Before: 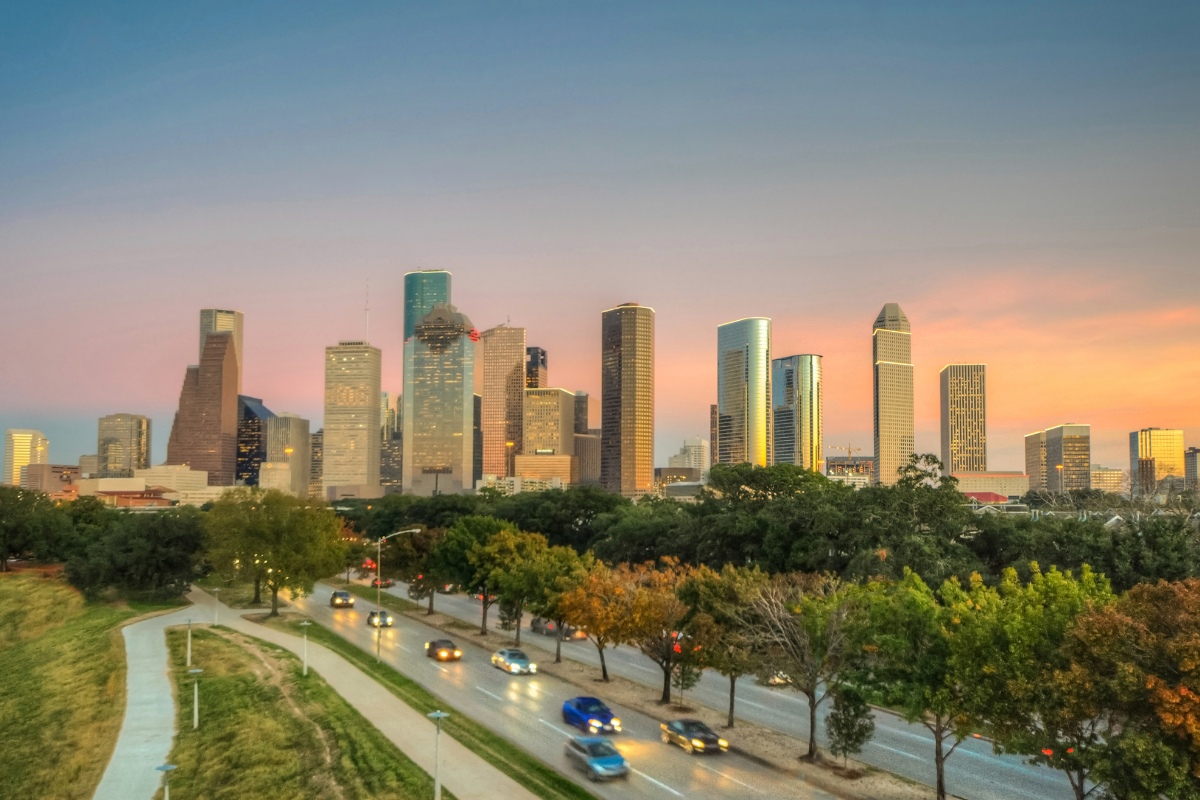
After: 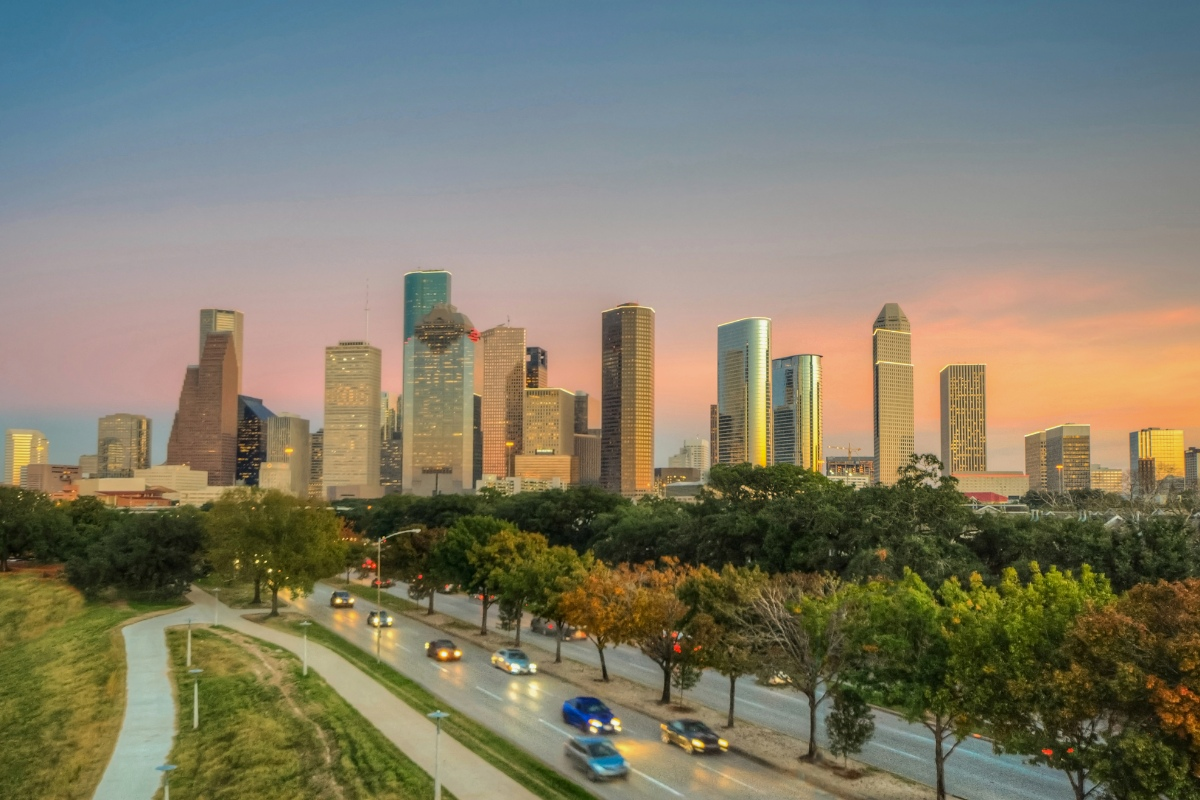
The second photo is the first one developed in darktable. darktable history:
shadows and highlights: shadows -19.98, white point adjustment -2.16, highlights -34.95
